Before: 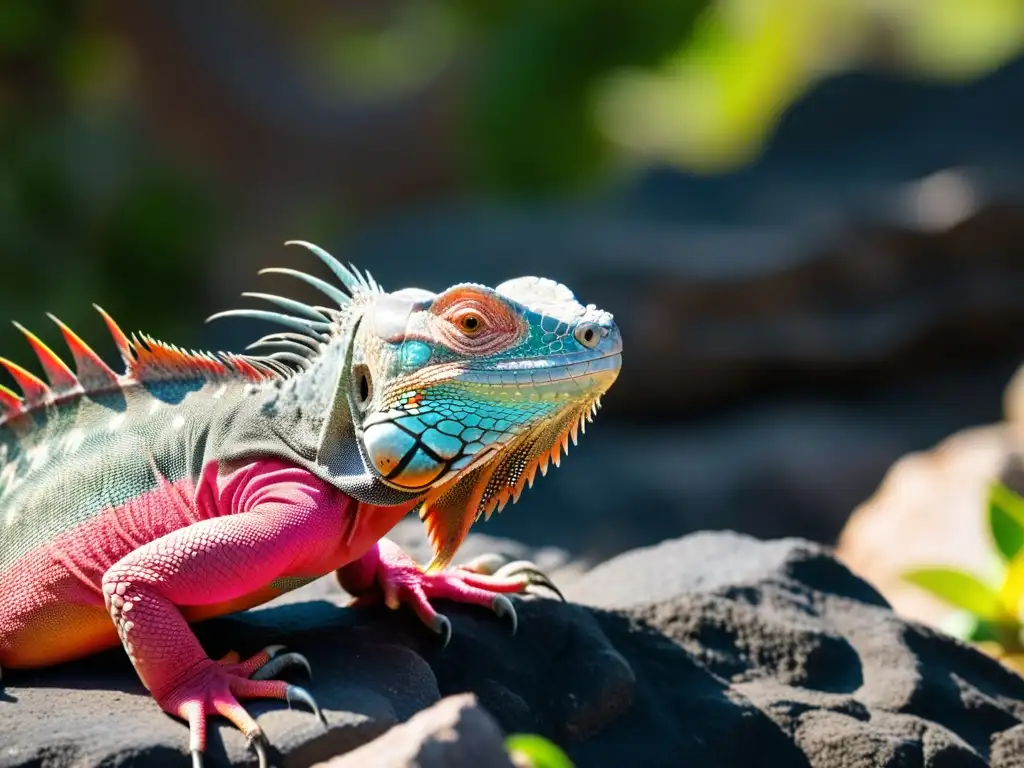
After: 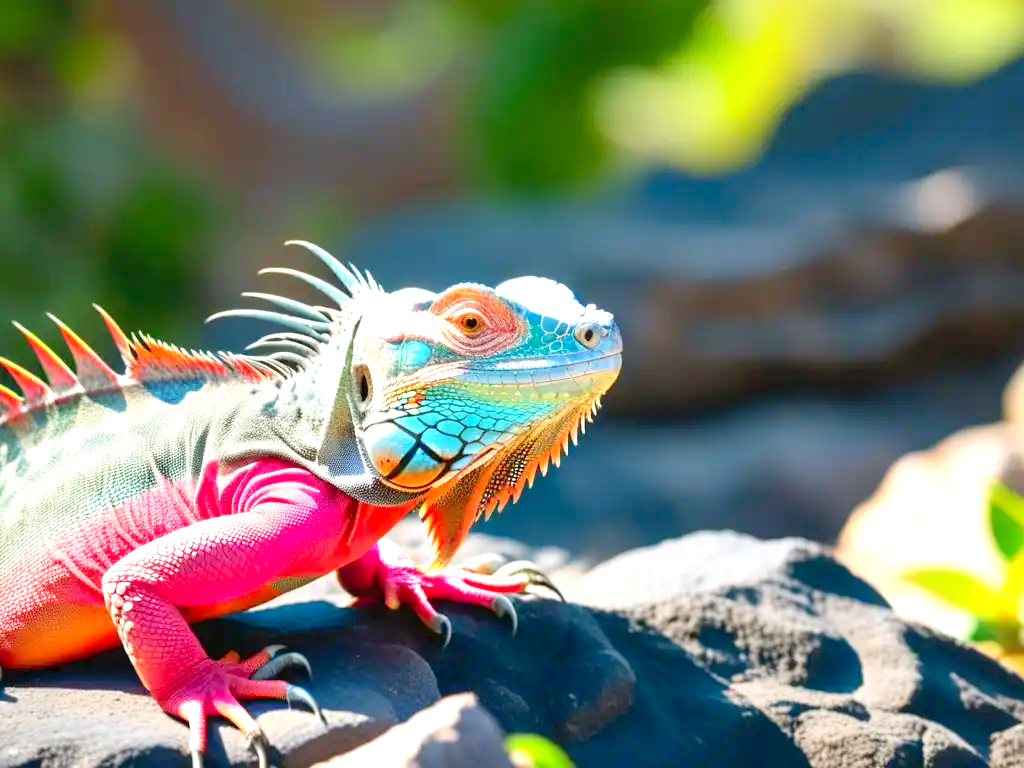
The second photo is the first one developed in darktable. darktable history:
exposure: exposure 0.551 EV, compensate exposure bias true, compensate highlight preservation false
levels: levels [0, 0.397, 0.955]
